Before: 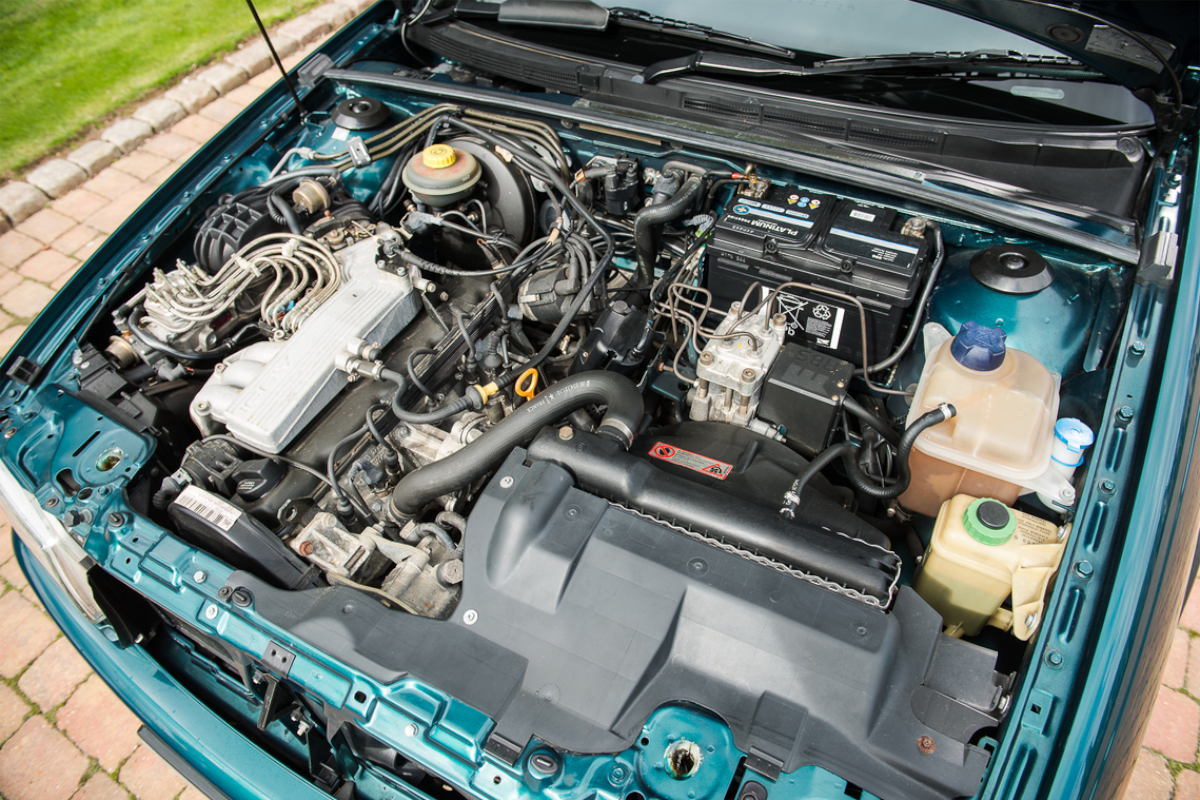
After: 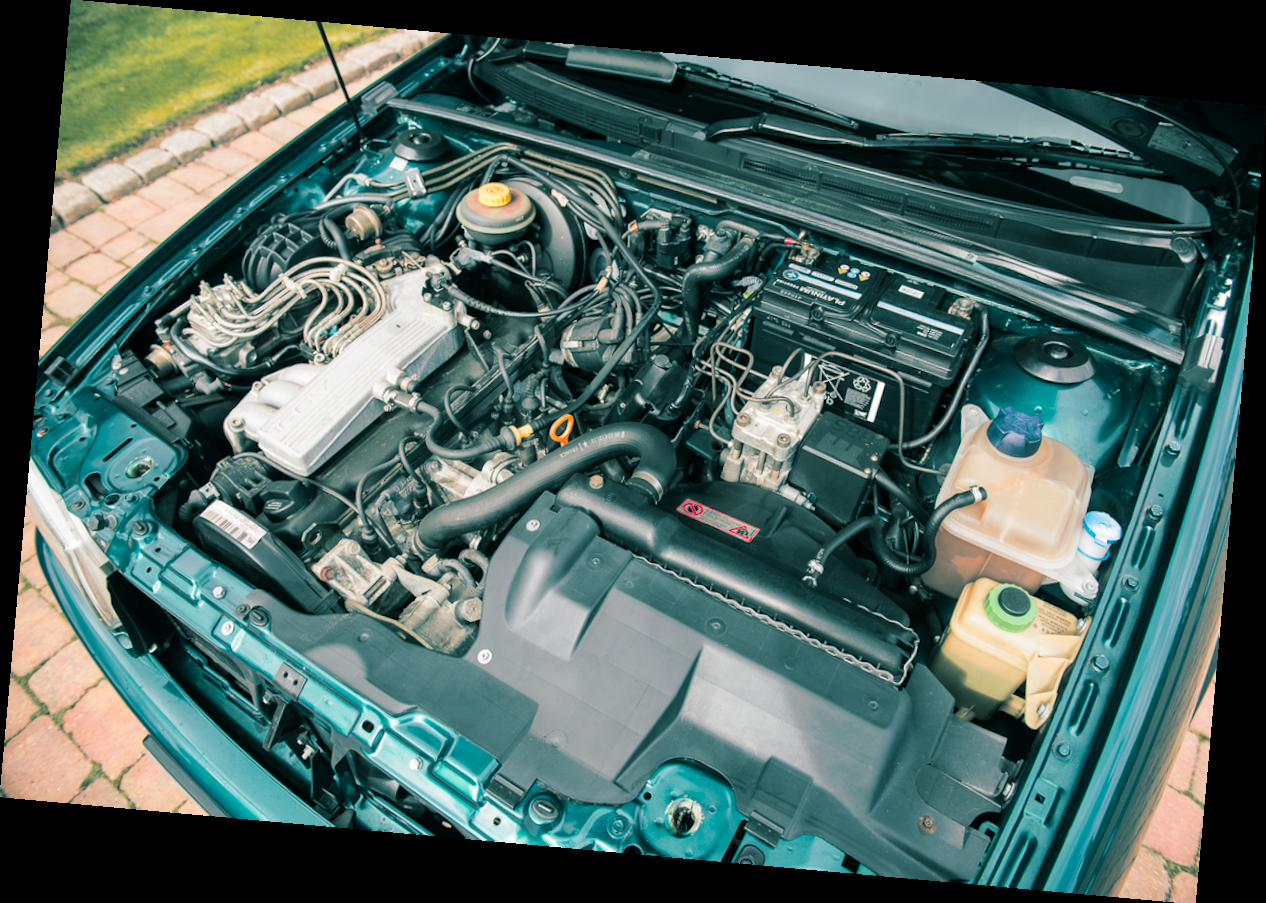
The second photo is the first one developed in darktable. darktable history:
rotate and perspective: rotation 5.12°, automatic cropping off
split-toning: shadows › hue 183.6°, shadows › saturation 0.52, highlights › hue 0°, highlights › saturation 0
color zones: curves: ch1 [(0.235, 0.558) (0.75, 0.5)]; ch2 [(0.25, 0.462) (0.749, 0.457)], mix 25.94%
